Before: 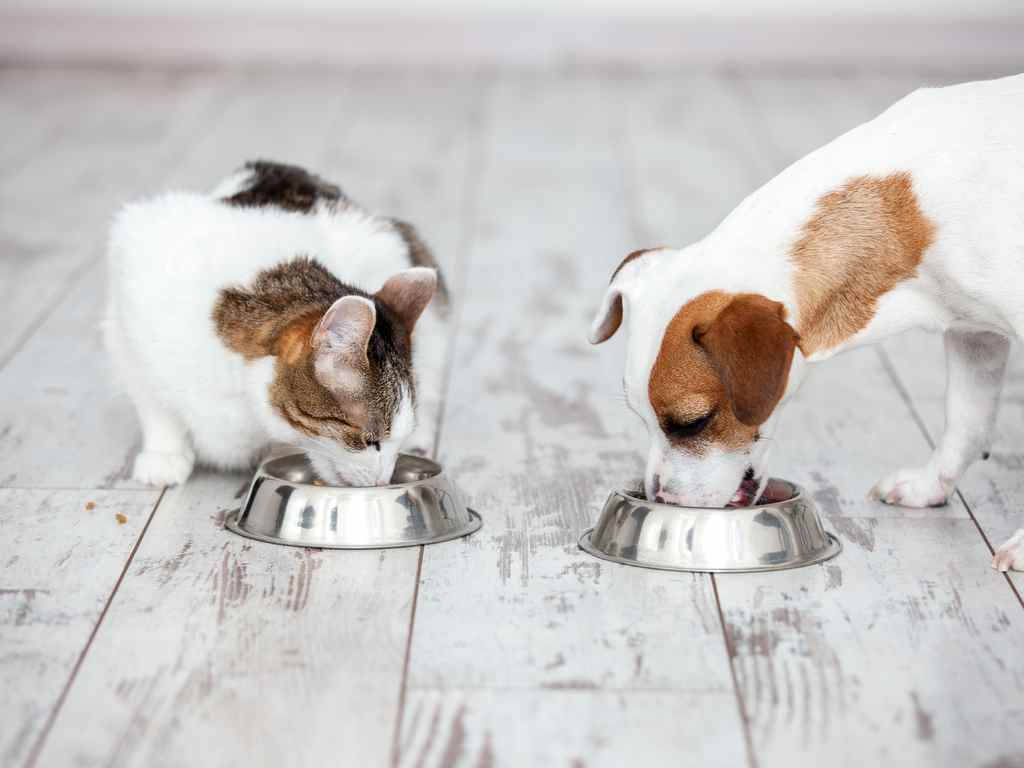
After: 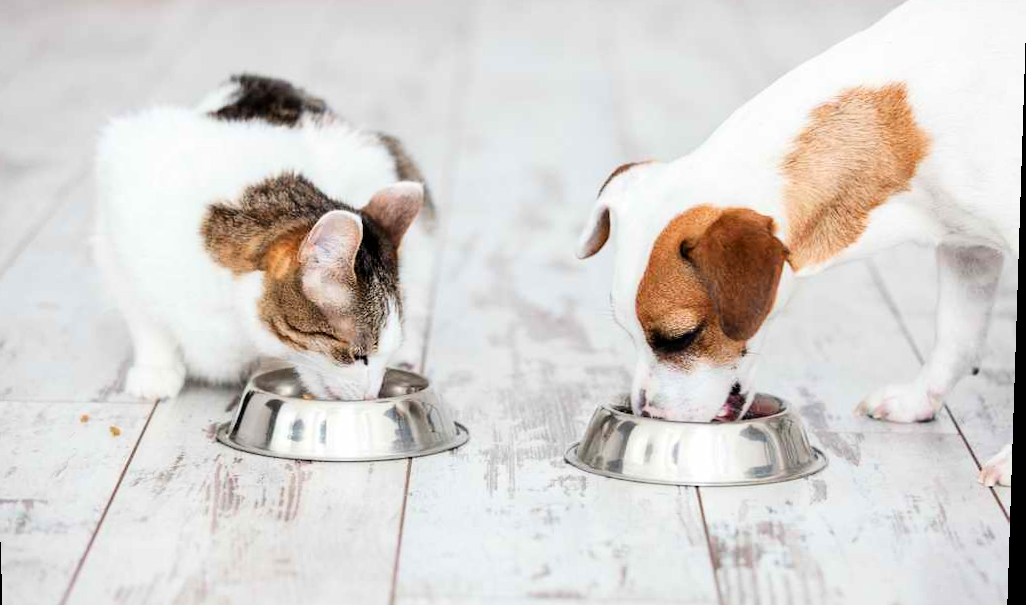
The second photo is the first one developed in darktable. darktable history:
rotate and perspective: lens shift (vertical) 0.048, lens shift (horizontal) -0.024, automatic cropping off
tone curve: curves: ch0 [(0, 0) (0.004, 0.001) (0.133, 0.112) (0.325, 0.362) (0.832, 0.893) (1, 1)], color space Lab, linked channels, preserve colors none
crop and rotate: left 1.814%, top 12.818%, right 0.25%, bottom 9.225%
exposure: compensate highlight preservation false
